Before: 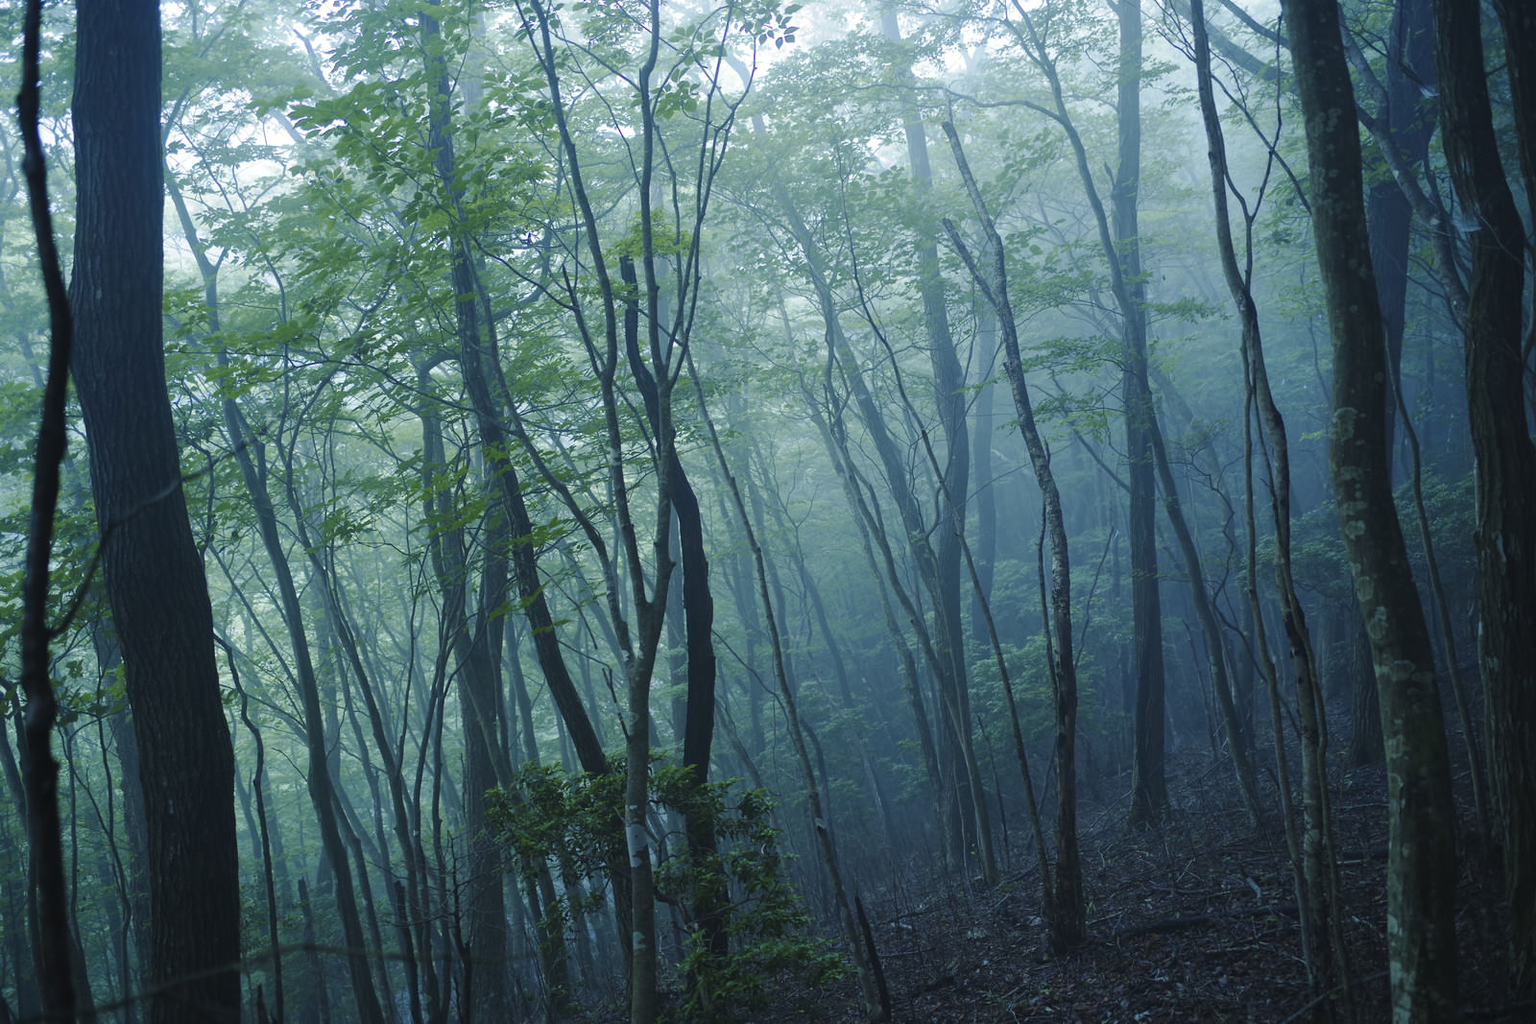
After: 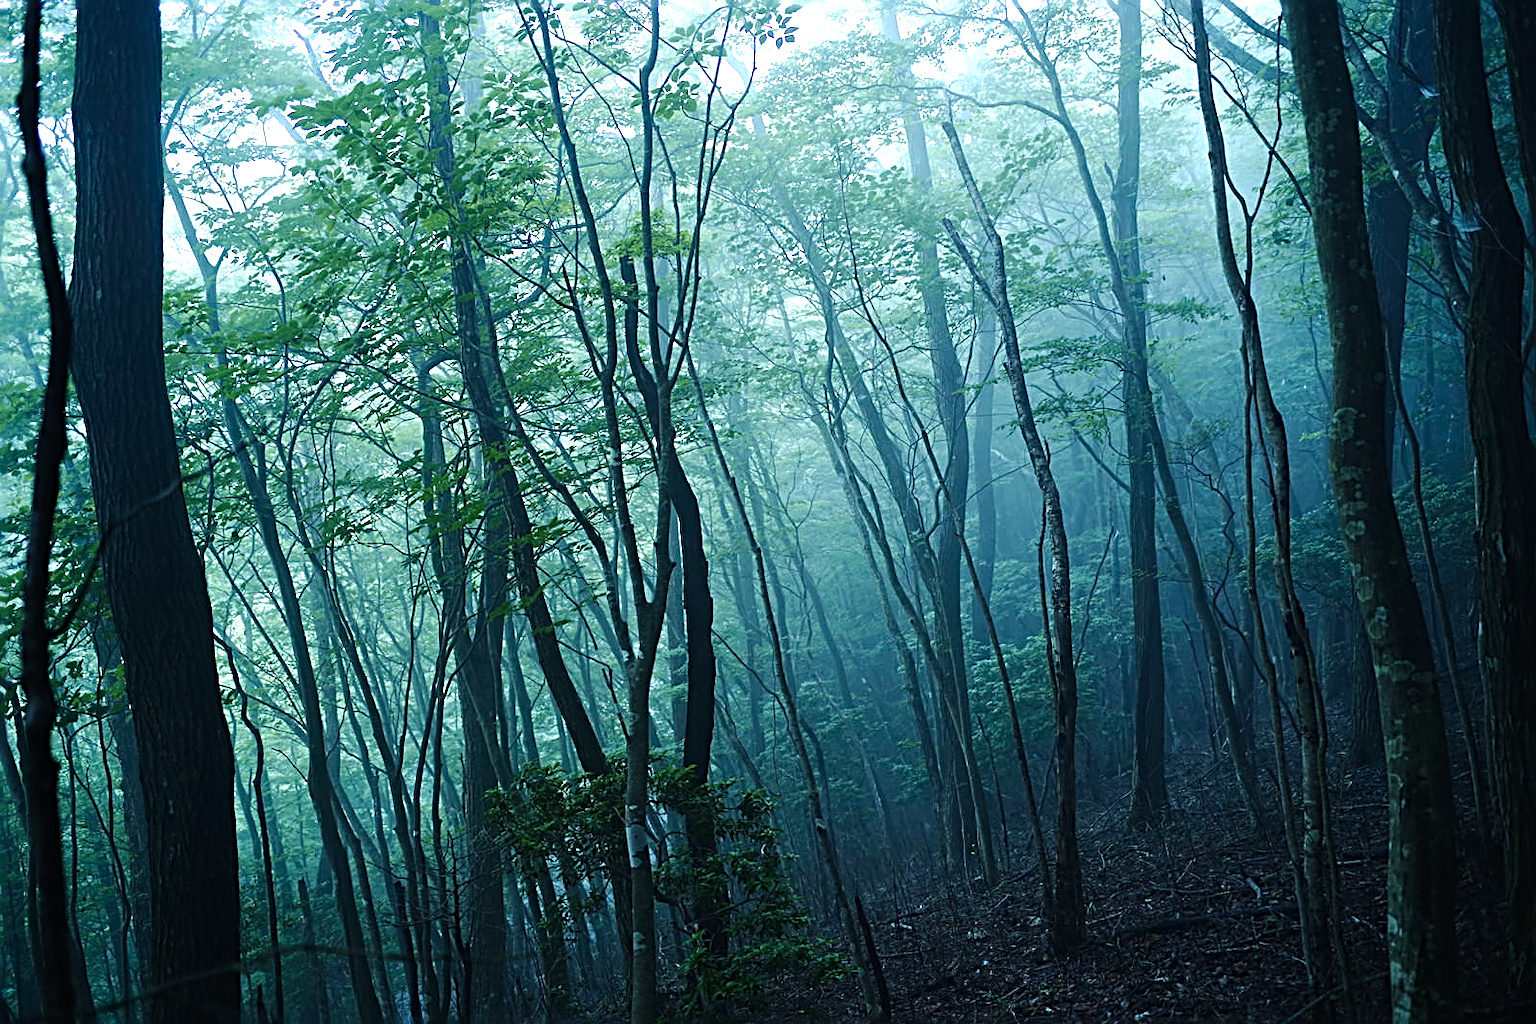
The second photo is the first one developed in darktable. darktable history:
tone equalizer: -8 EV -0.75 EV, -7 EV -0.7 EV, -6 EV -0.6 EV, -5 EV -0.4 EV, -3 EV 0.4 EV, -2 EV 0.6 EV, -1 EV 0.7 EV, +0 EV 0.75 EV, edges refinement/feathering 500, mask exposure compensation -1.57 EV, preserve details no
sharpen: radius 3.025, amount 0.757
